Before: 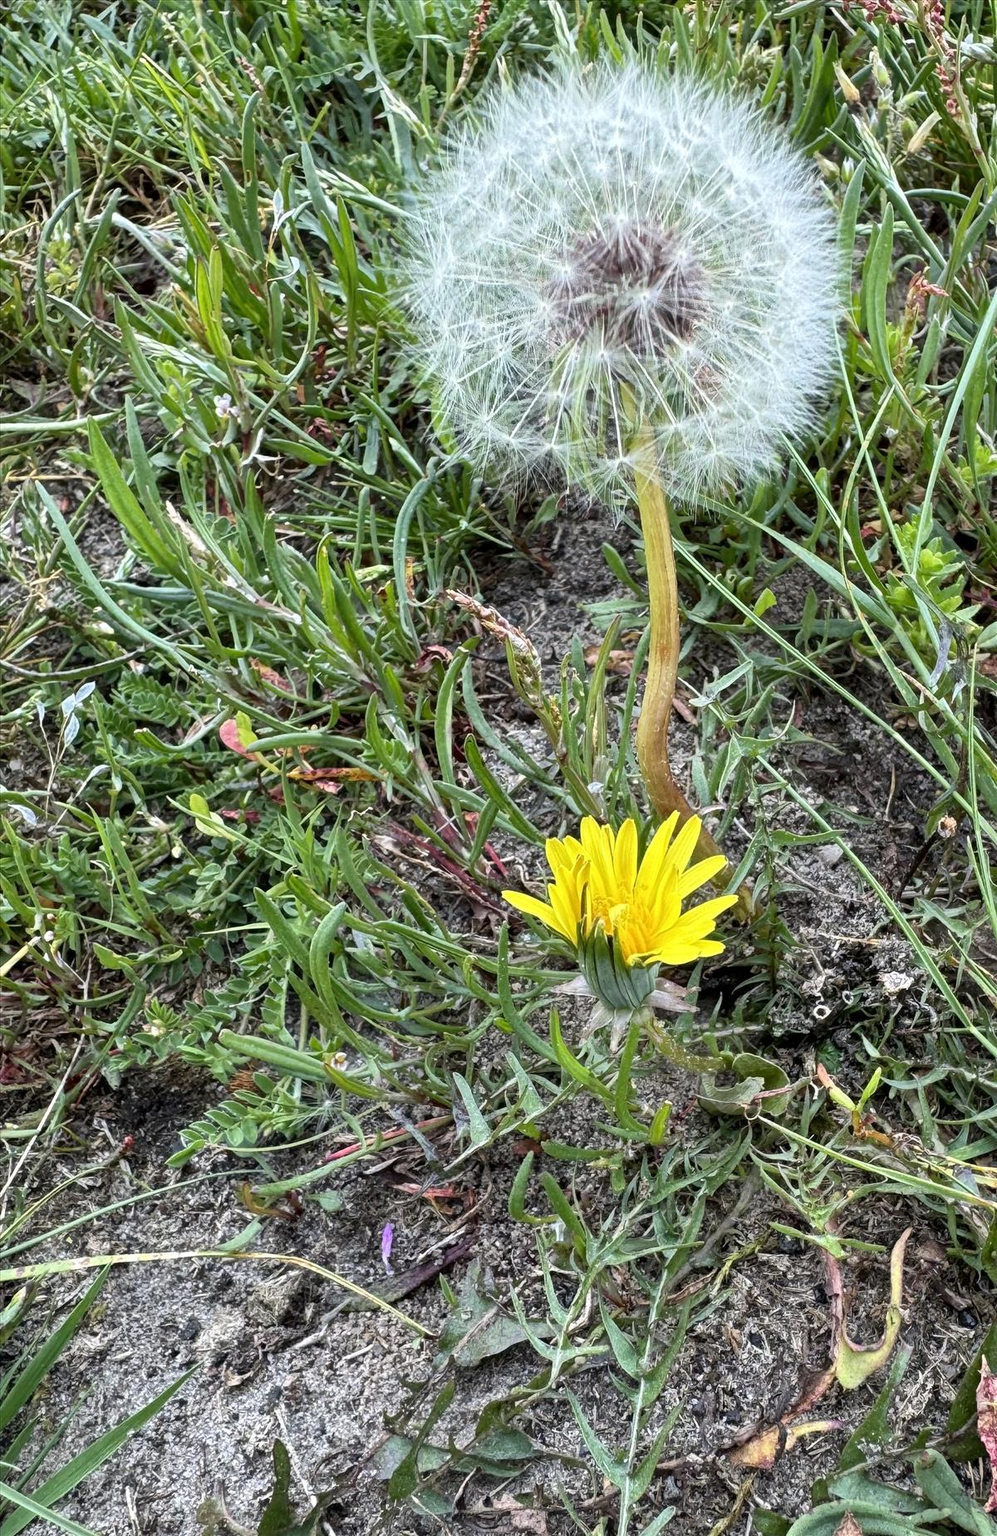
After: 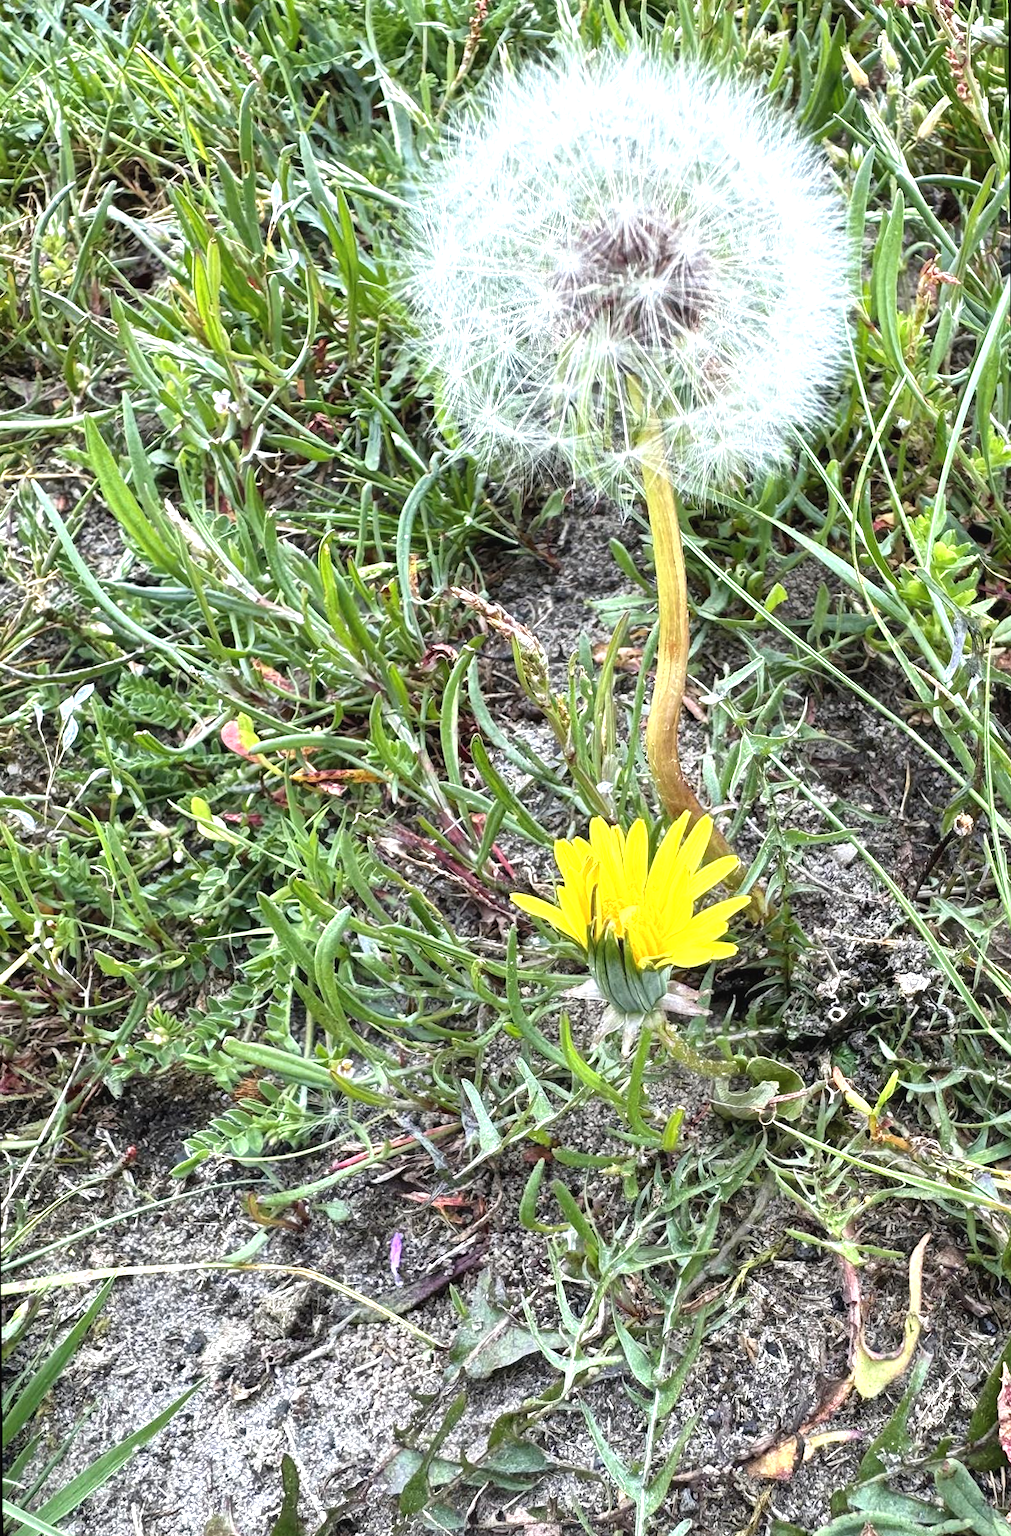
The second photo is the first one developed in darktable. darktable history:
exposure: black level correction -0.002, exposure 0.708 EV, compensate exposure bias true, compensate highlight preservation false
rotate and perspective: rotation -0.45°, automatic cropping original format, crop left 0.008, crop right 0.992, crop top 0.012, crop bottom 0.988
